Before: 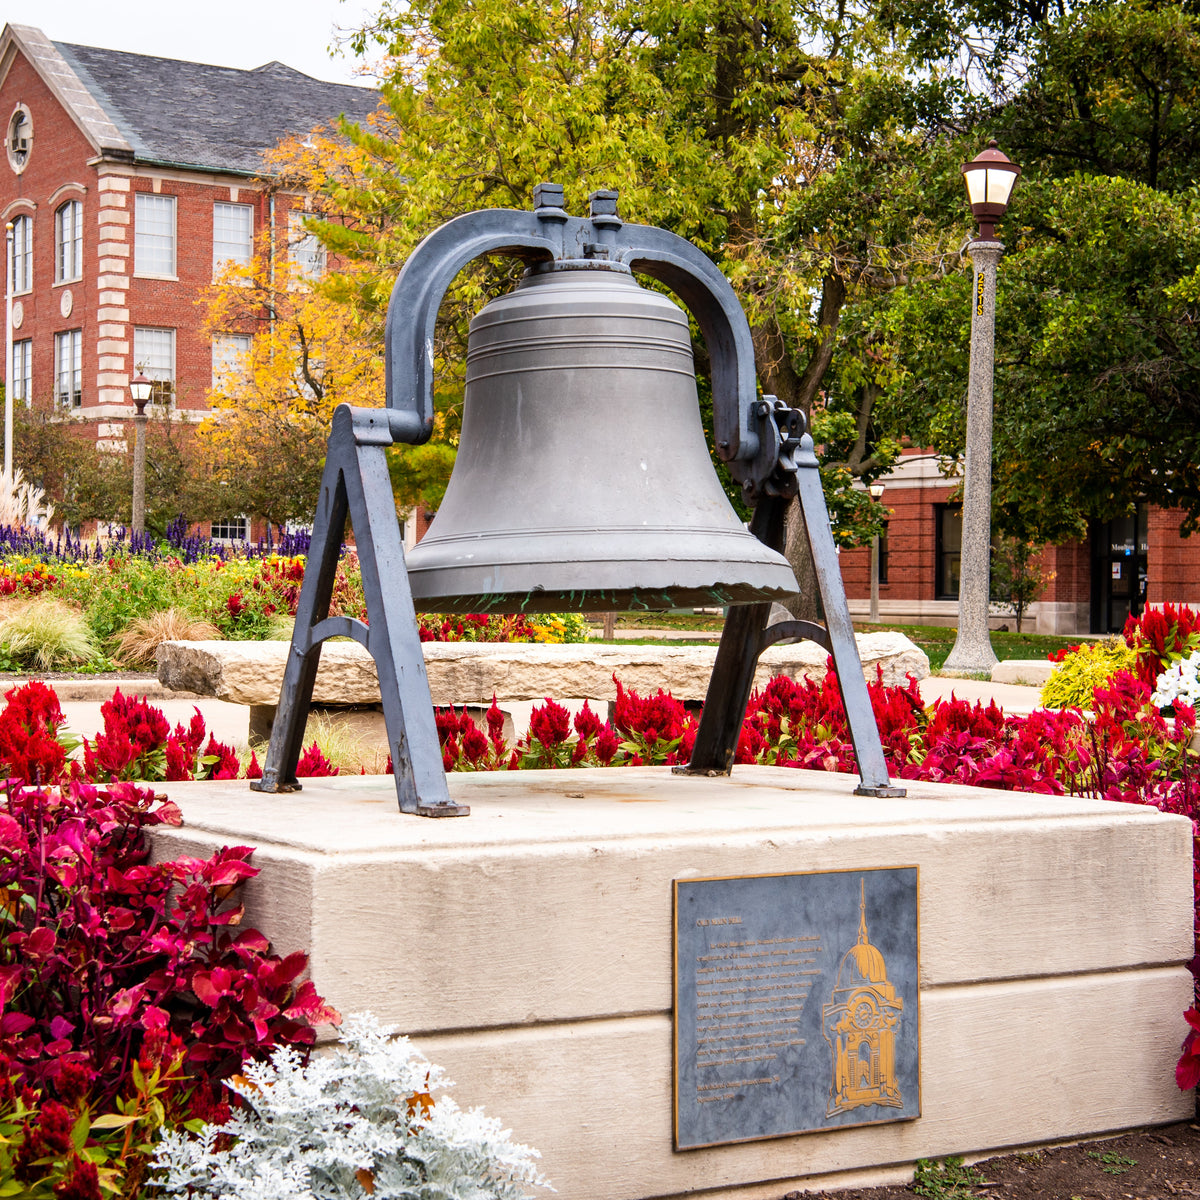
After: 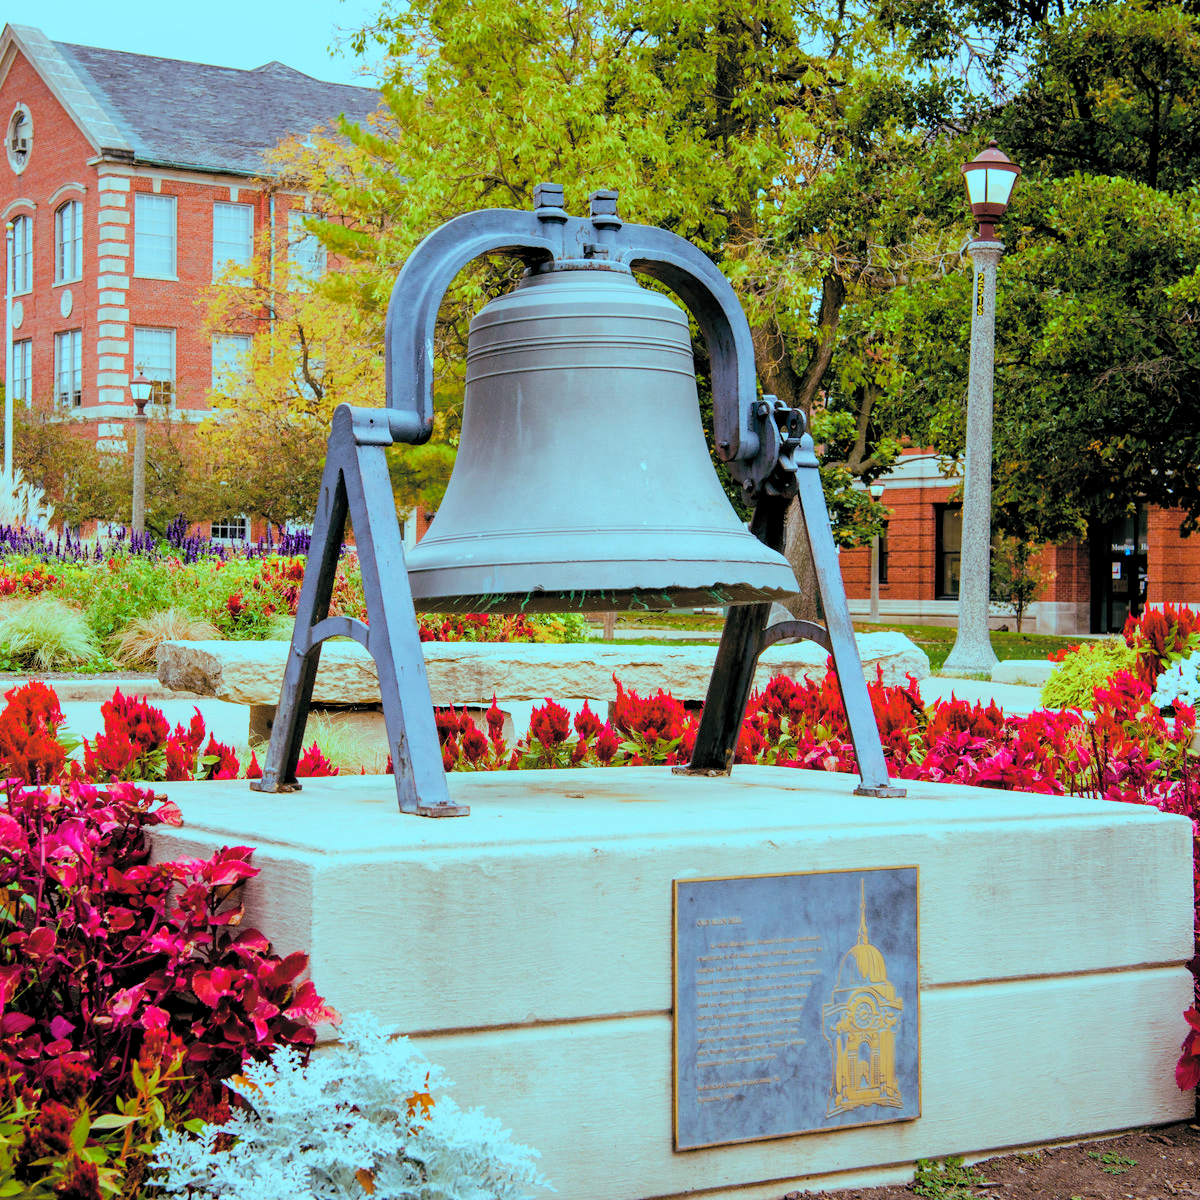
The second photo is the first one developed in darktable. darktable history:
color balance rgb: shadows lift › luminance -7.7%, shadows lift › chroma 2.13%, shadows lift › hue 165.27°, power › luminance -7.77%, power › chroma 1.34%, power › hue 330.55°, highlights gain › luminance -33.33%, highlights gain › chroma 5.68%, highlights gain › hue 217.2°, global offset › luminance -0.33%, global offset › chroma 0.11%, global offset › hue 165.27°, perceptual saturation grading › global saturation 27.72%, perceptual saturation grading › highlights -25%, perceptual saturation grading › mid-tones 25%, perceptual saturation grading › shadows 50%
contrast brightness saturation: brightness 0.28
